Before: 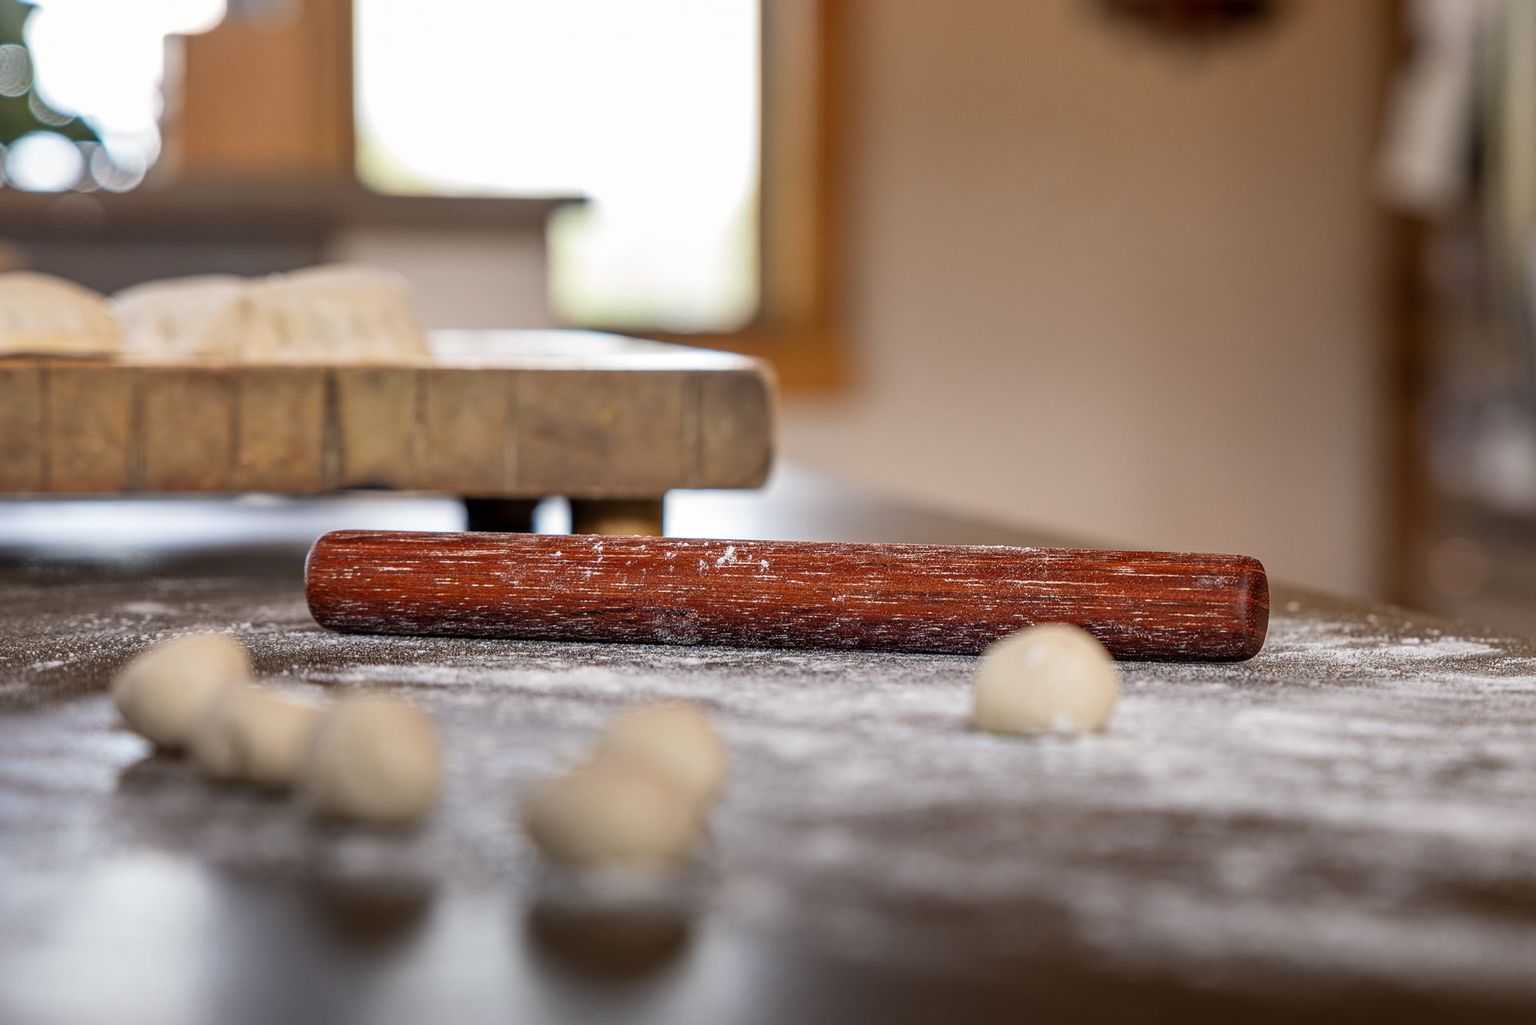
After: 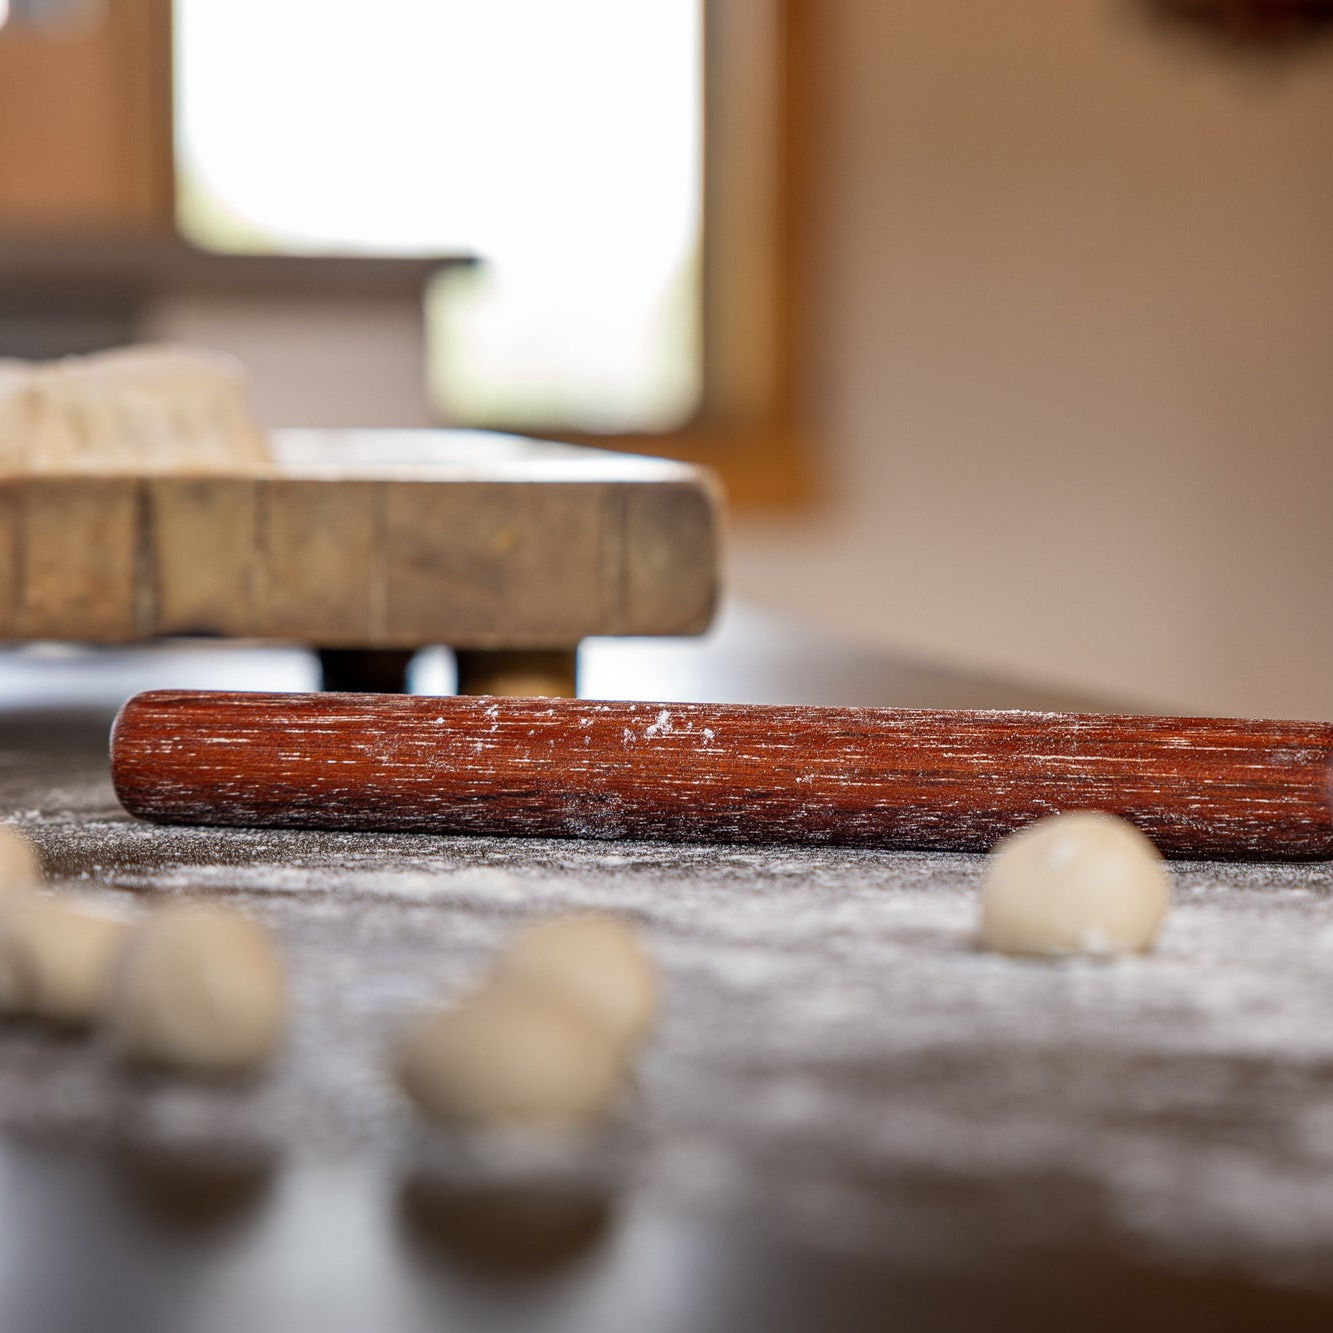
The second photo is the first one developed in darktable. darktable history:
crop and rotate: left 14.37%, right 18.941%
